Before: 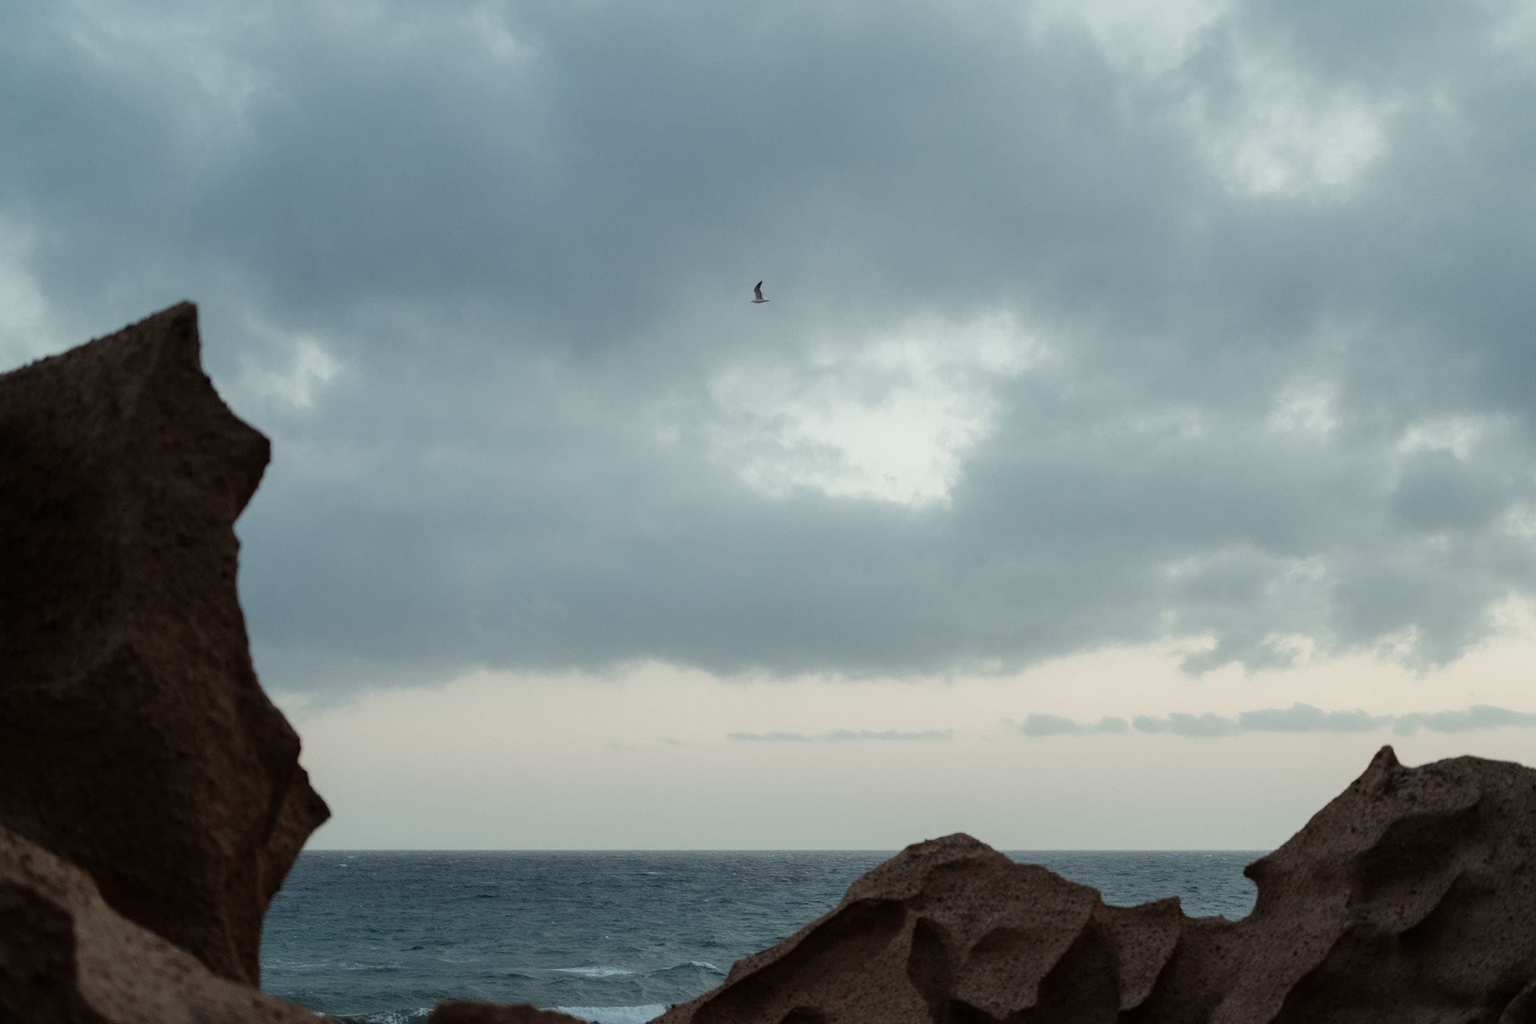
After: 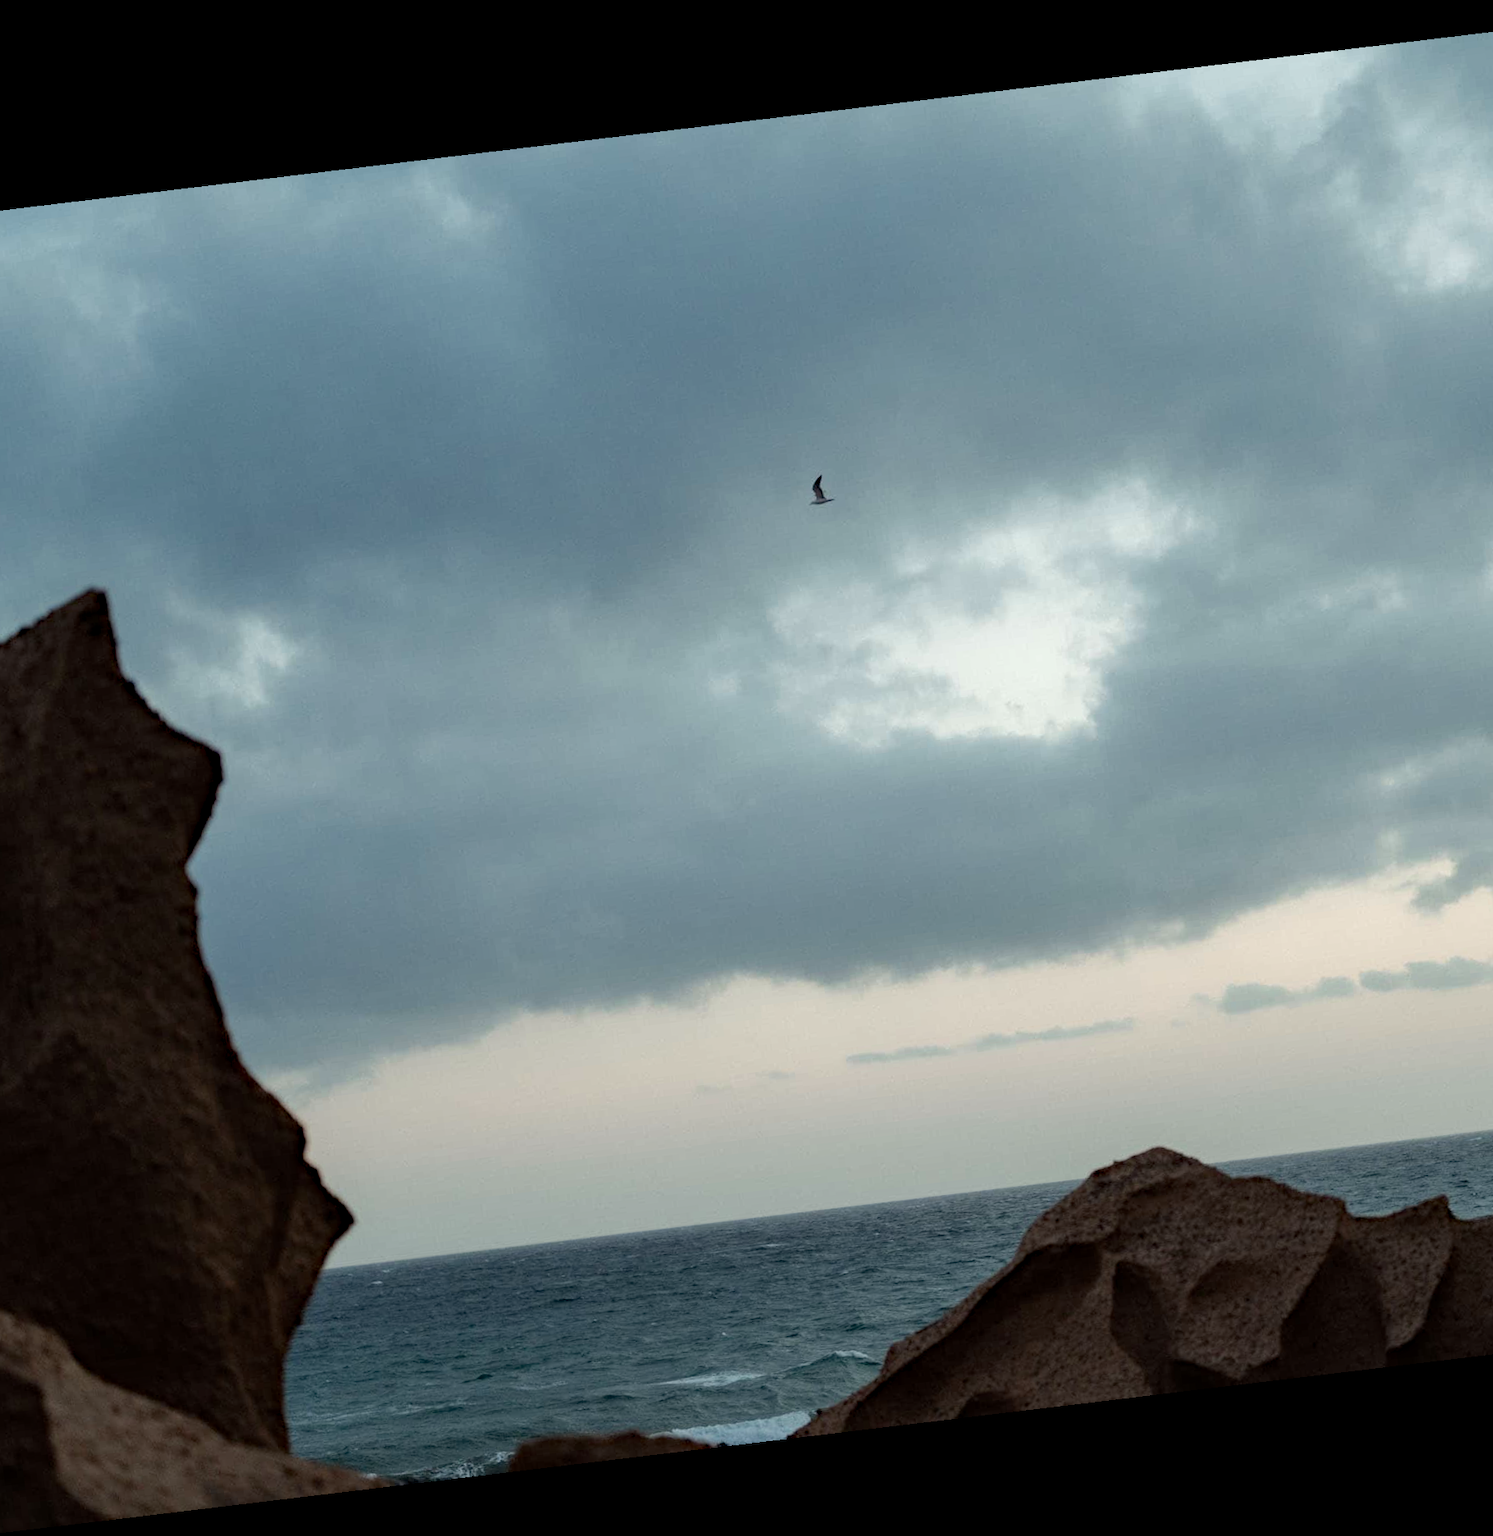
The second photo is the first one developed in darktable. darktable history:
crop and rotate: left 9.061%, right 20.142%
haze removal: strength 0.29, distance 0.25, compatibility mode true, adaptive false
contrast equalizer: octaves 7, y [[0.6 ×6], [0.55 ×6], [0 ×6], [0 ×6], [0 ×6]], mix 0.15
rotate and perspective: rotation -6.83°, automatic cropping off
